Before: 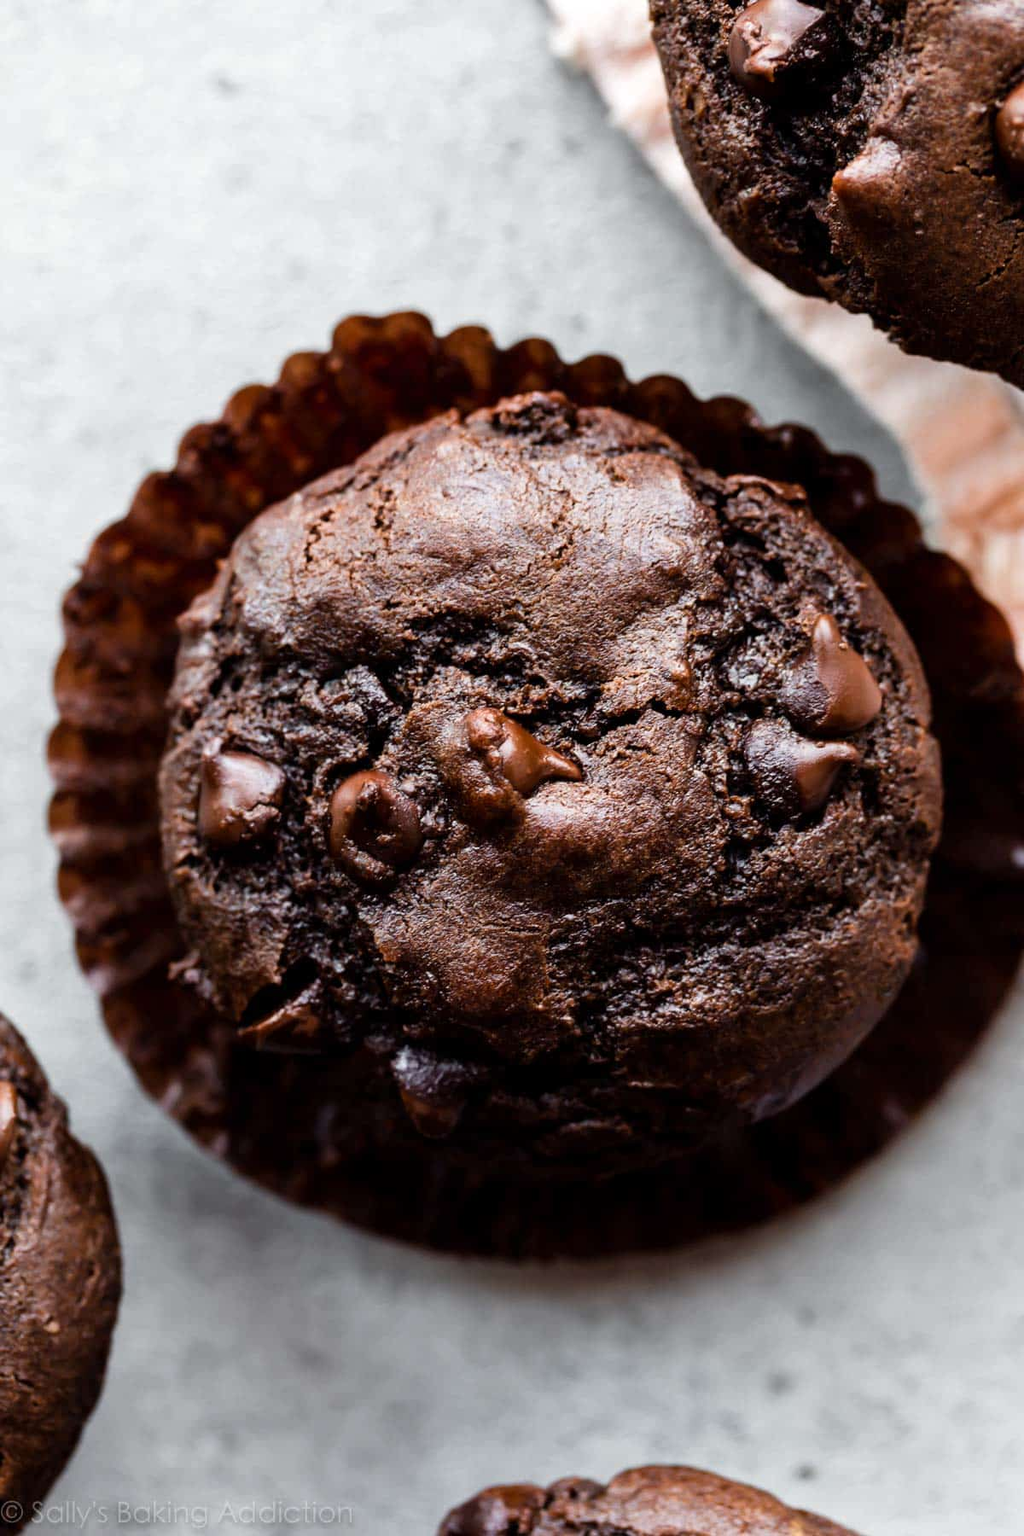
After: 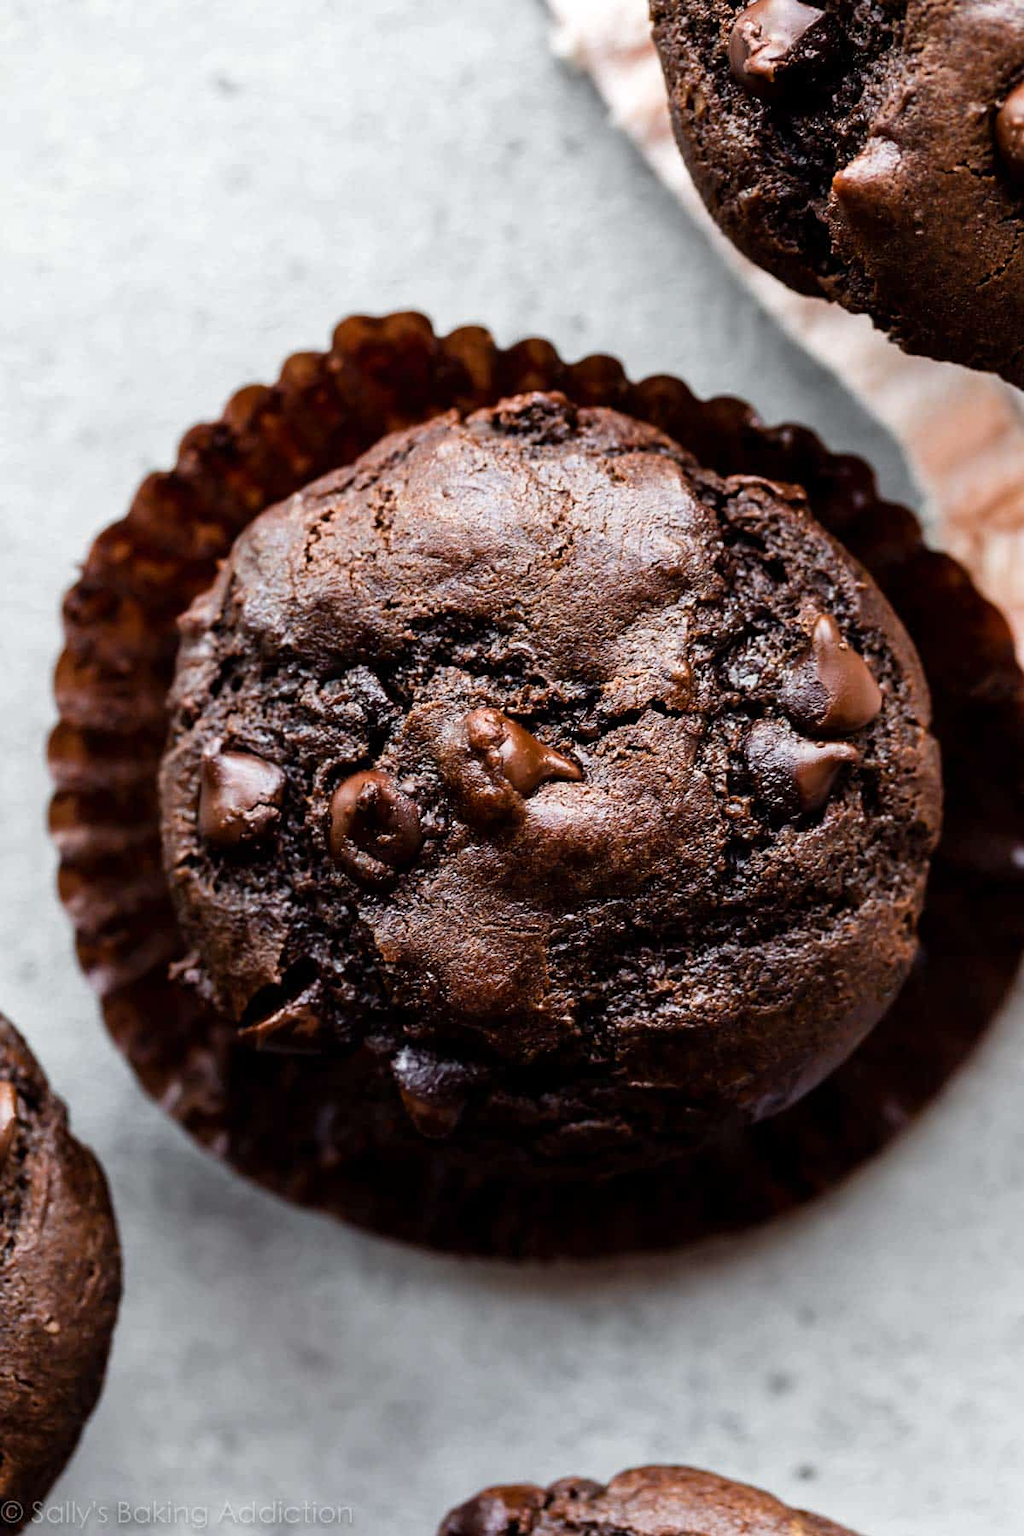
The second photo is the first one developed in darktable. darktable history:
sharpen: amount 0.206
